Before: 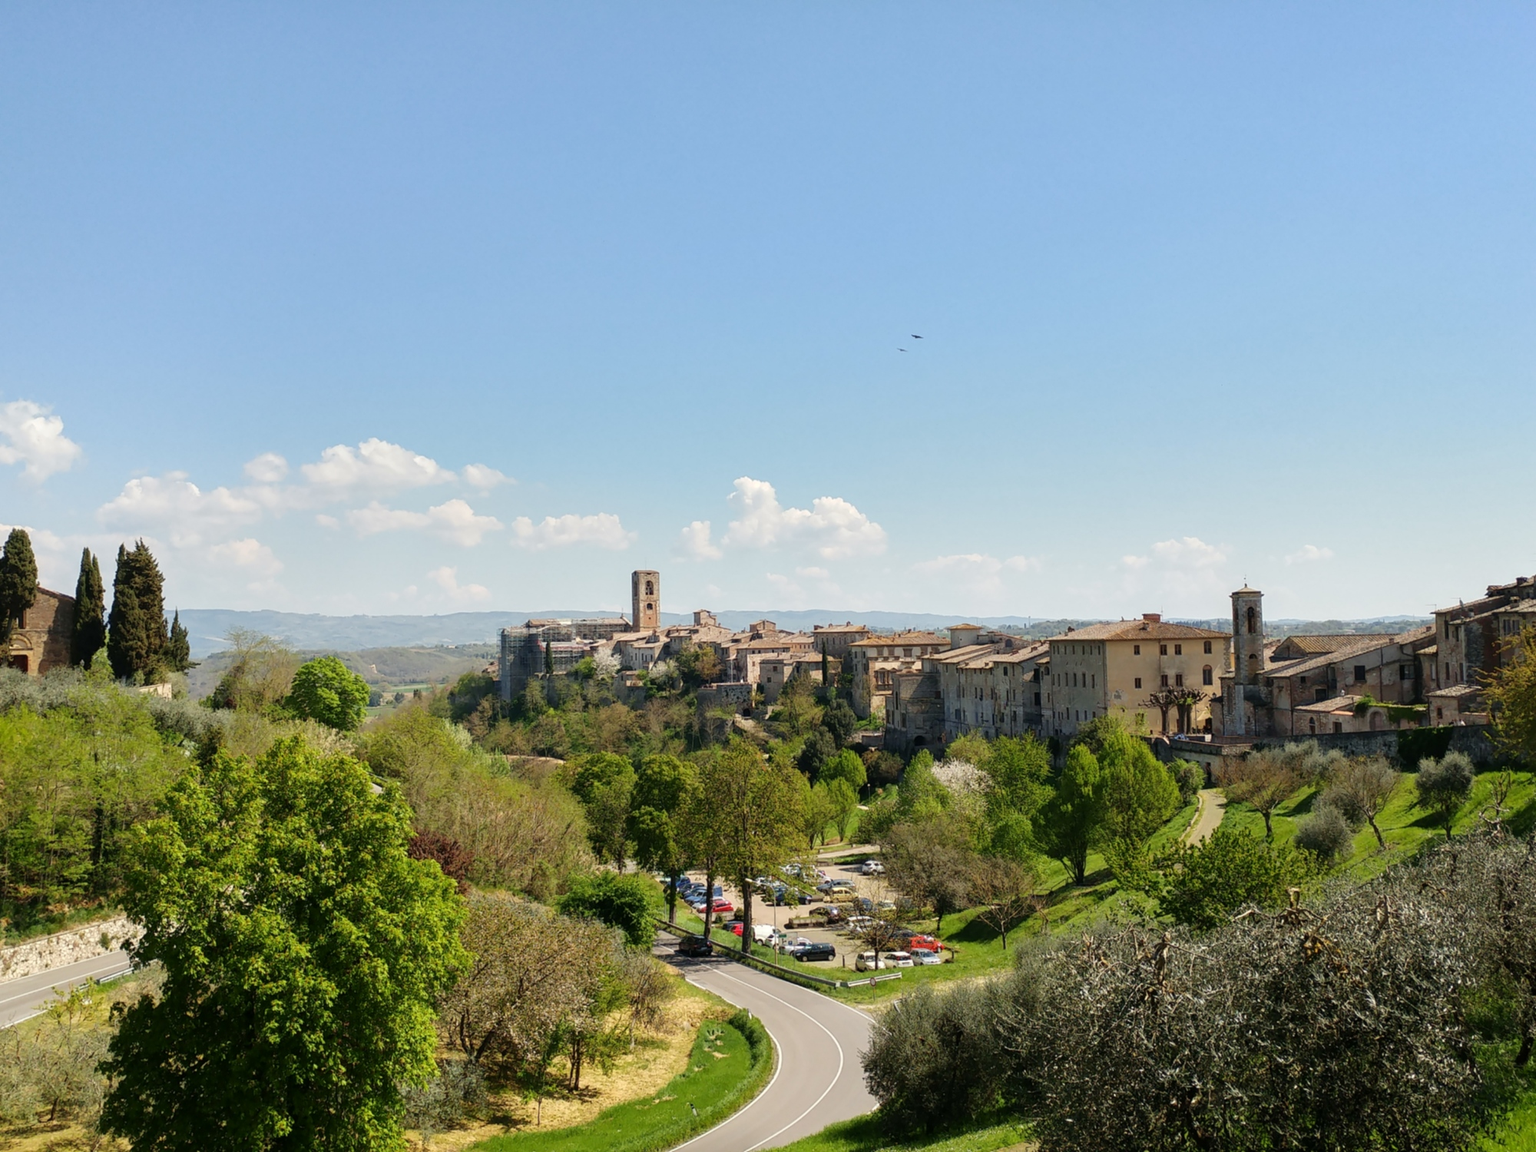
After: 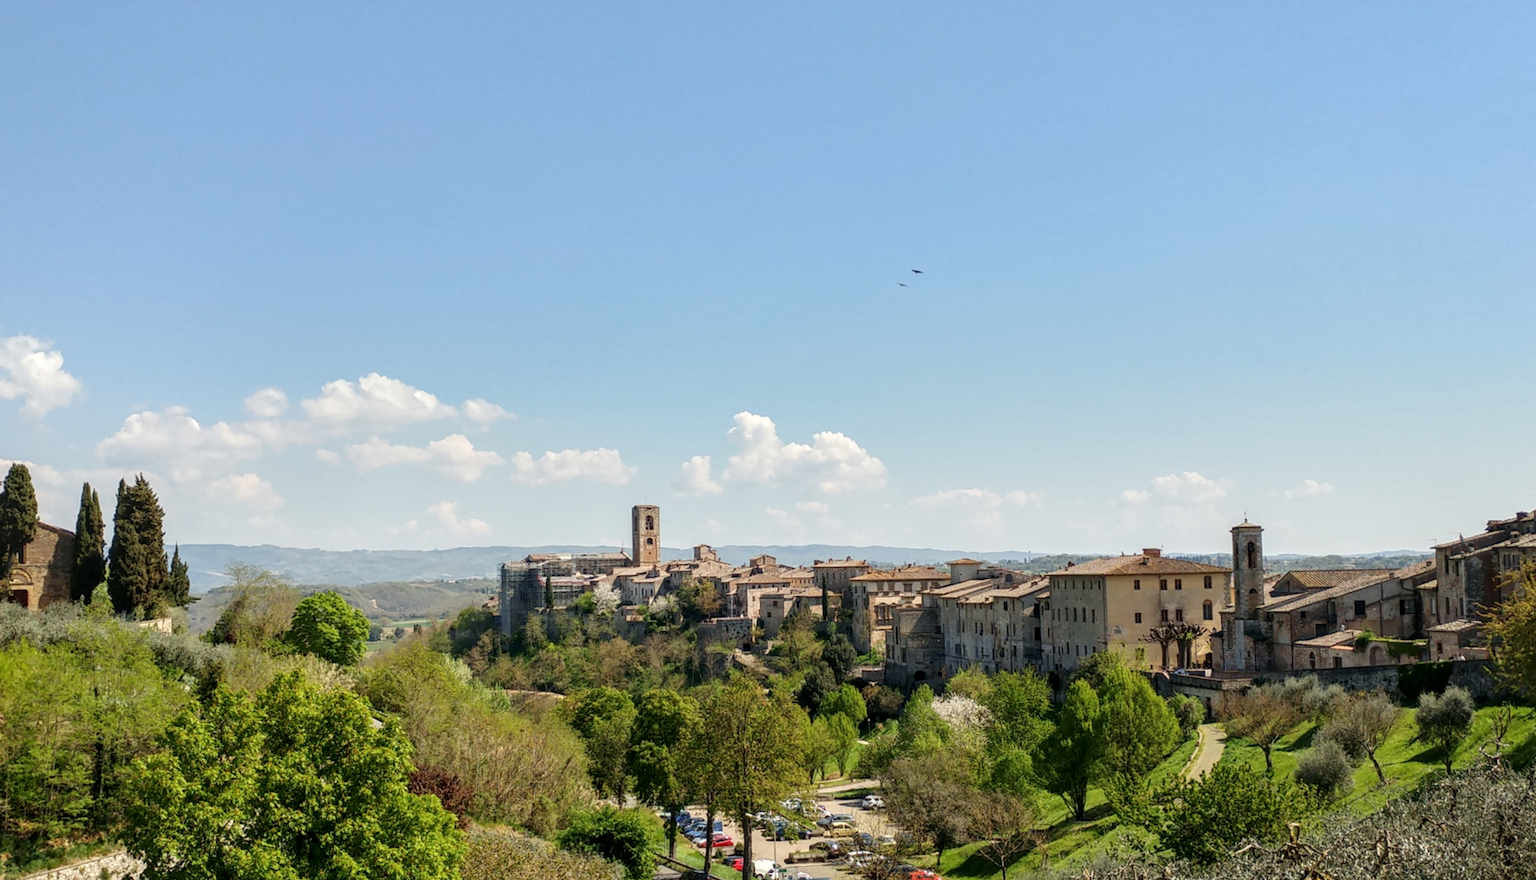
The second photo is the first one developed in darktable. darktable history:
local contrast: on, module defaults
crop: top 5.711%, bottom 17.839%
